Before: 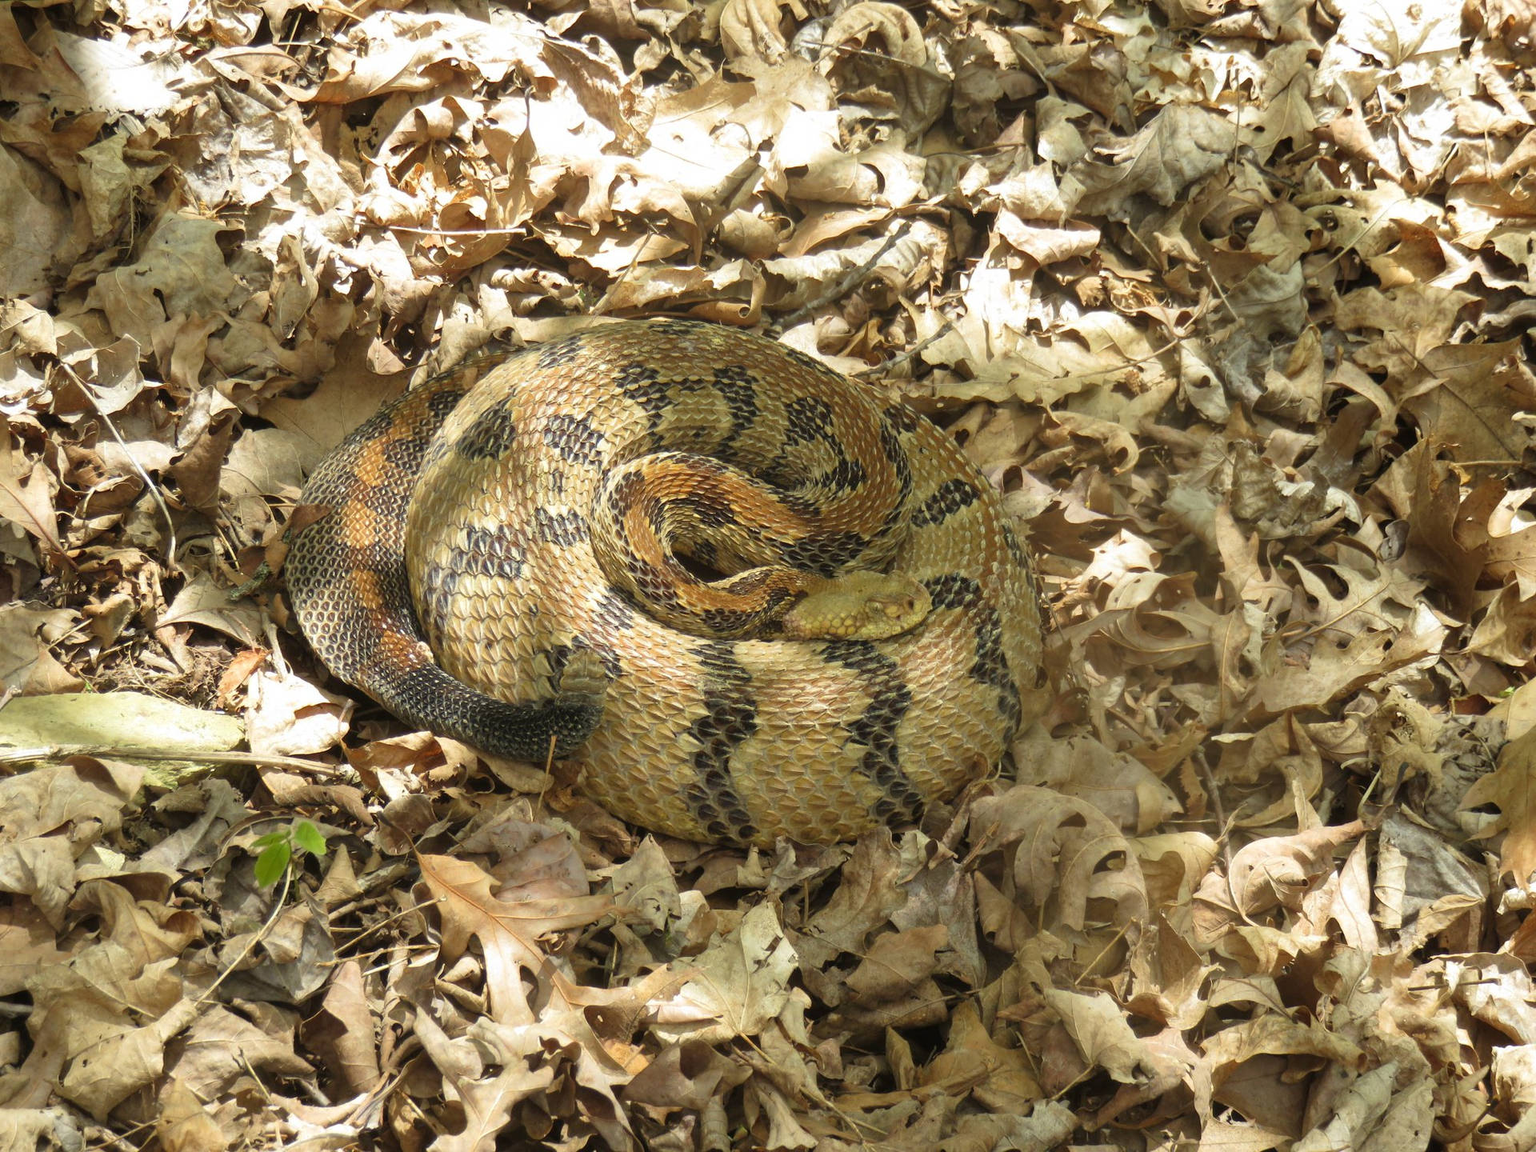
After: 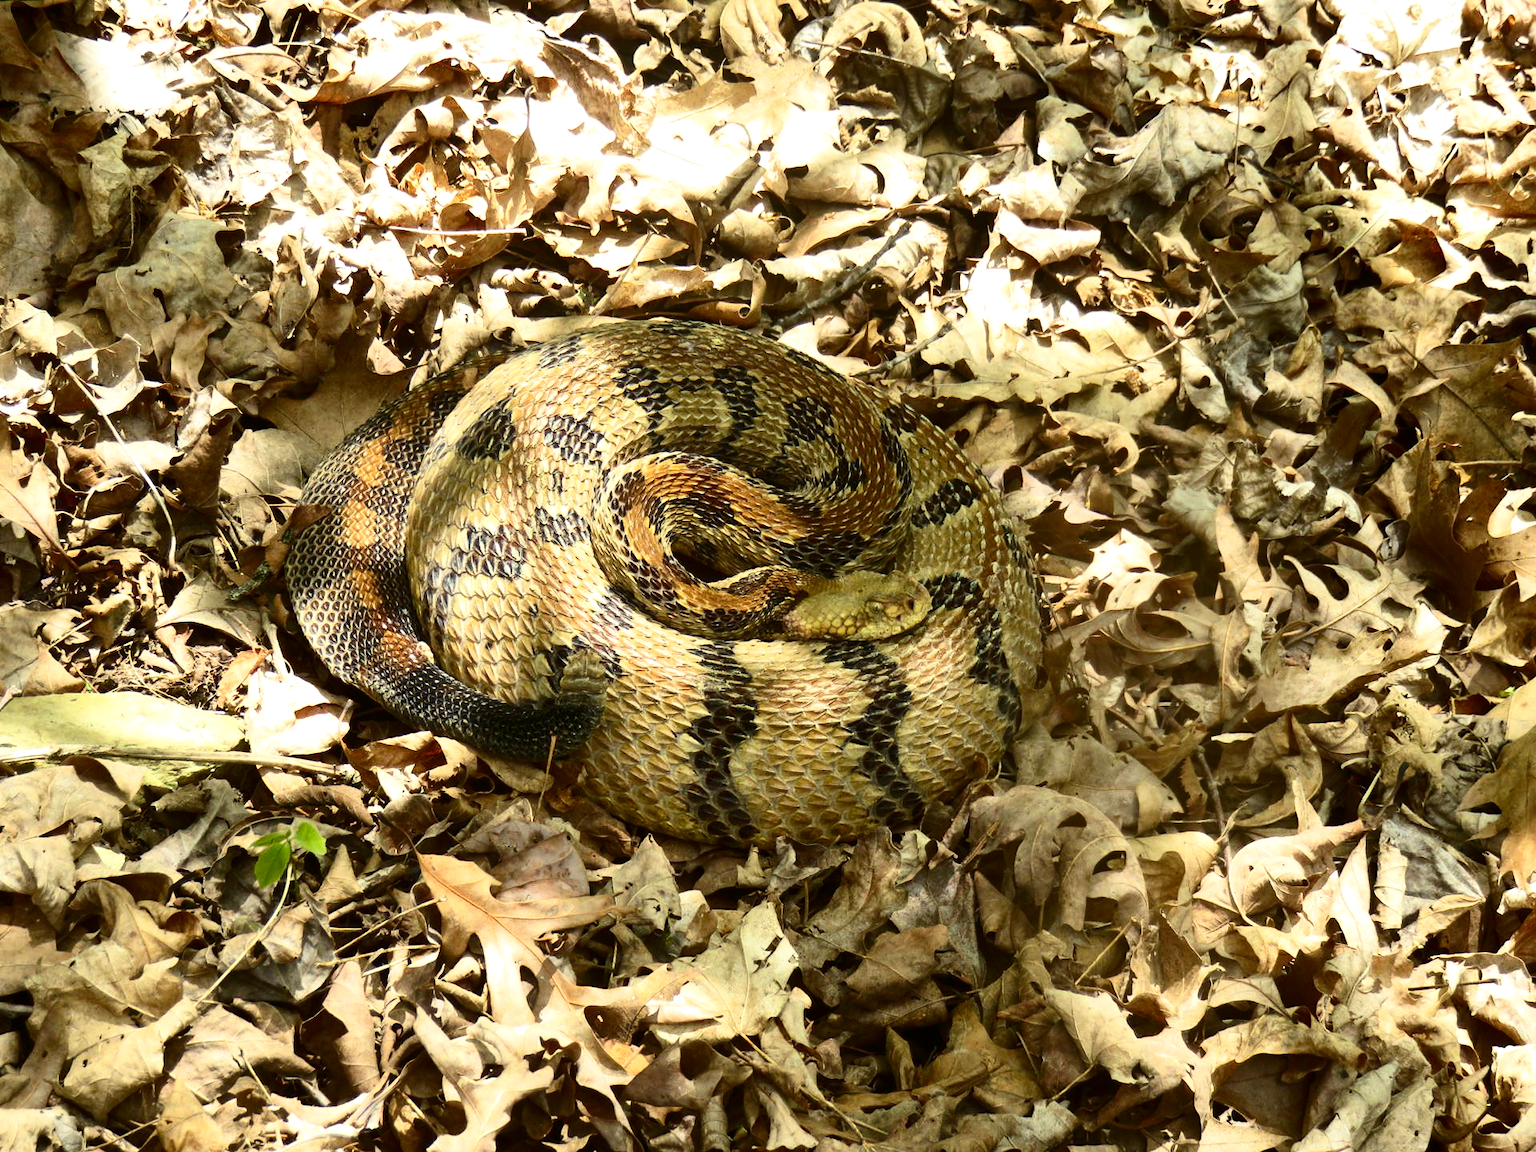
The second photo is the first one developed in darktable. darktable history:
exposure: exposure 0.217 EV, compensate highlight preservation false
contrast brightness saturation: contrast 0.32, brightness -0.08, saturation 0.17
